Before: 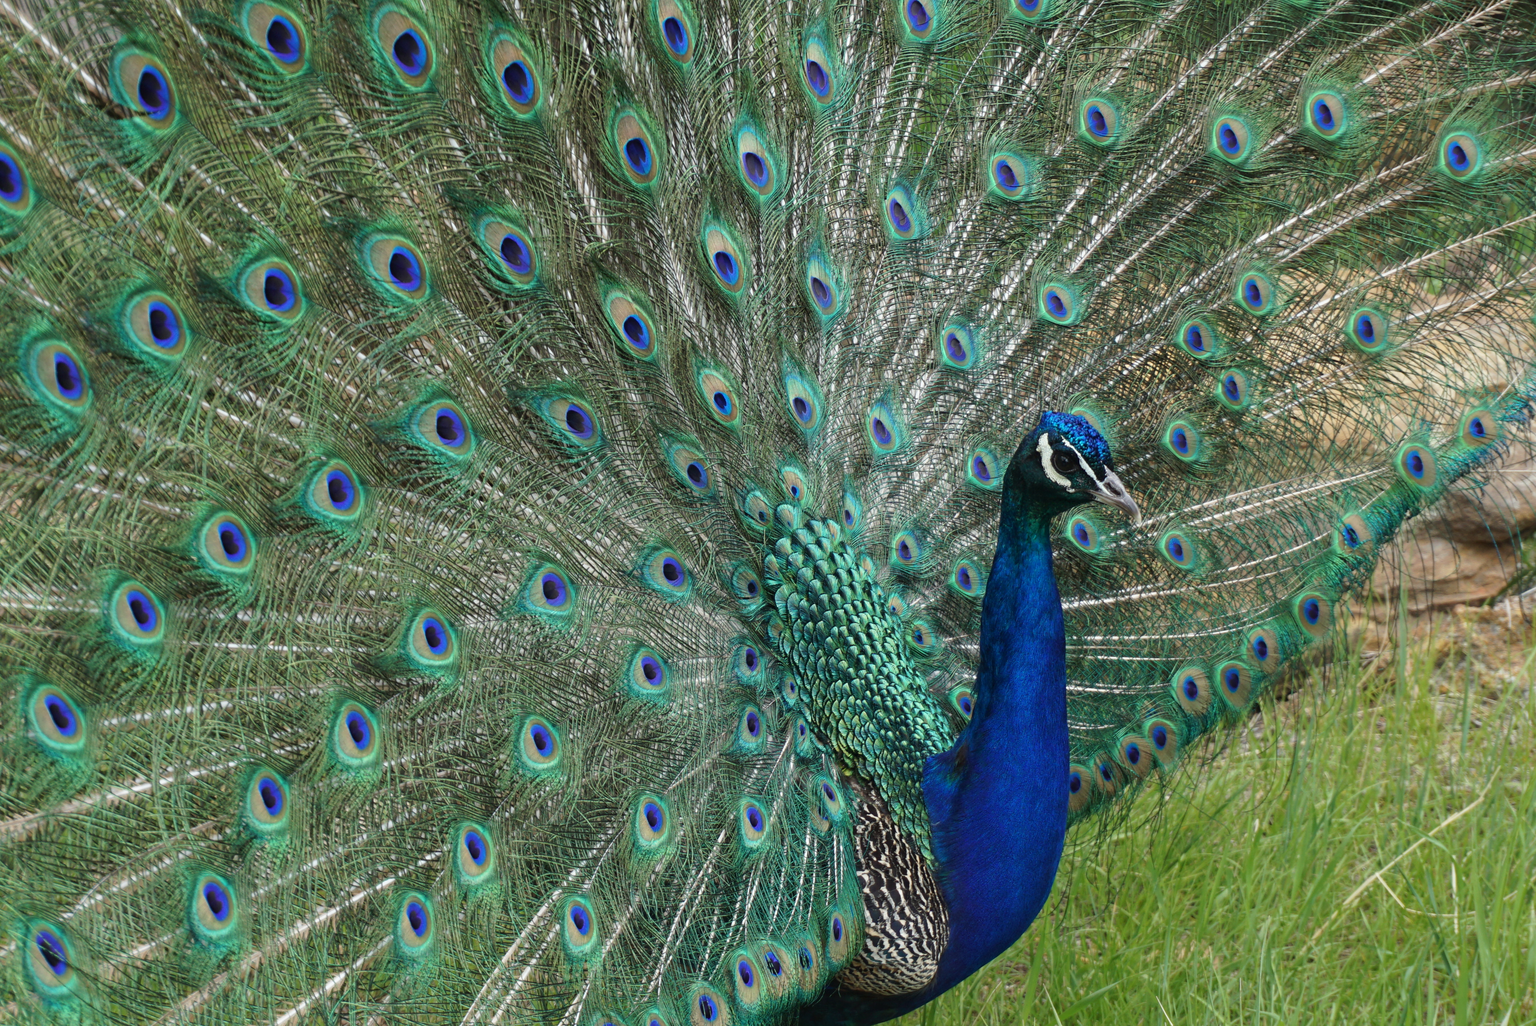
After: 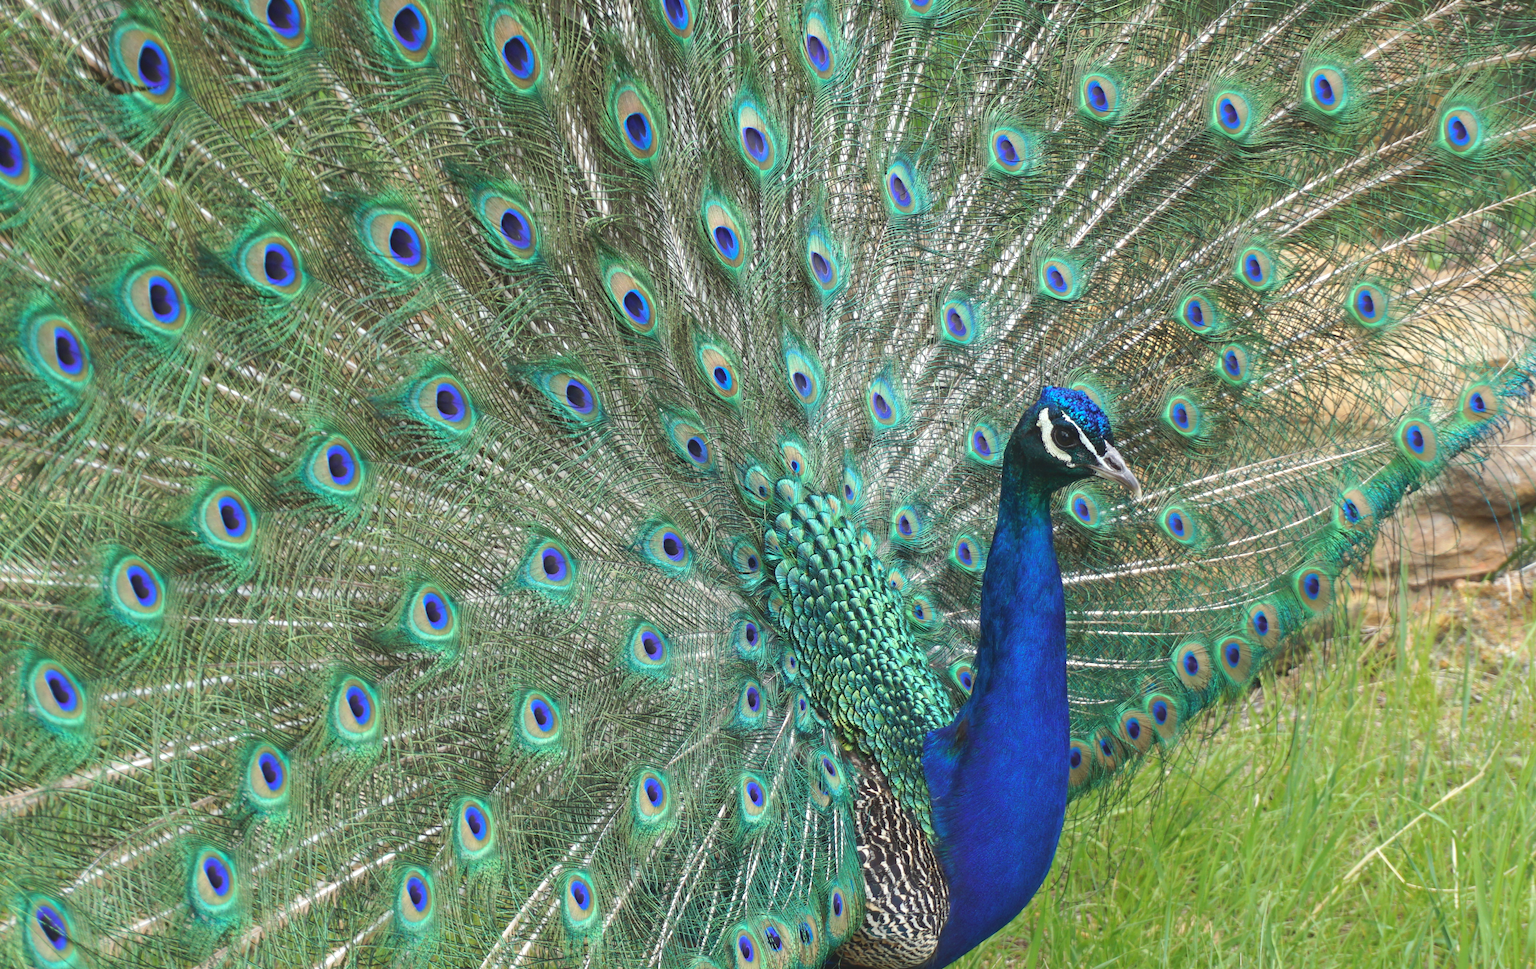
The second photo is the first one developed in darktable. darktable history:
exposure: exposure 0.6 EV, compensate highlight preservation false
crop and rotate: top 2.479%, bottom 3.018%
tone equalizer: on, module defaults
local contrast: highlights 68%, shadows 68%, detail 82%, midtone range 0.325
